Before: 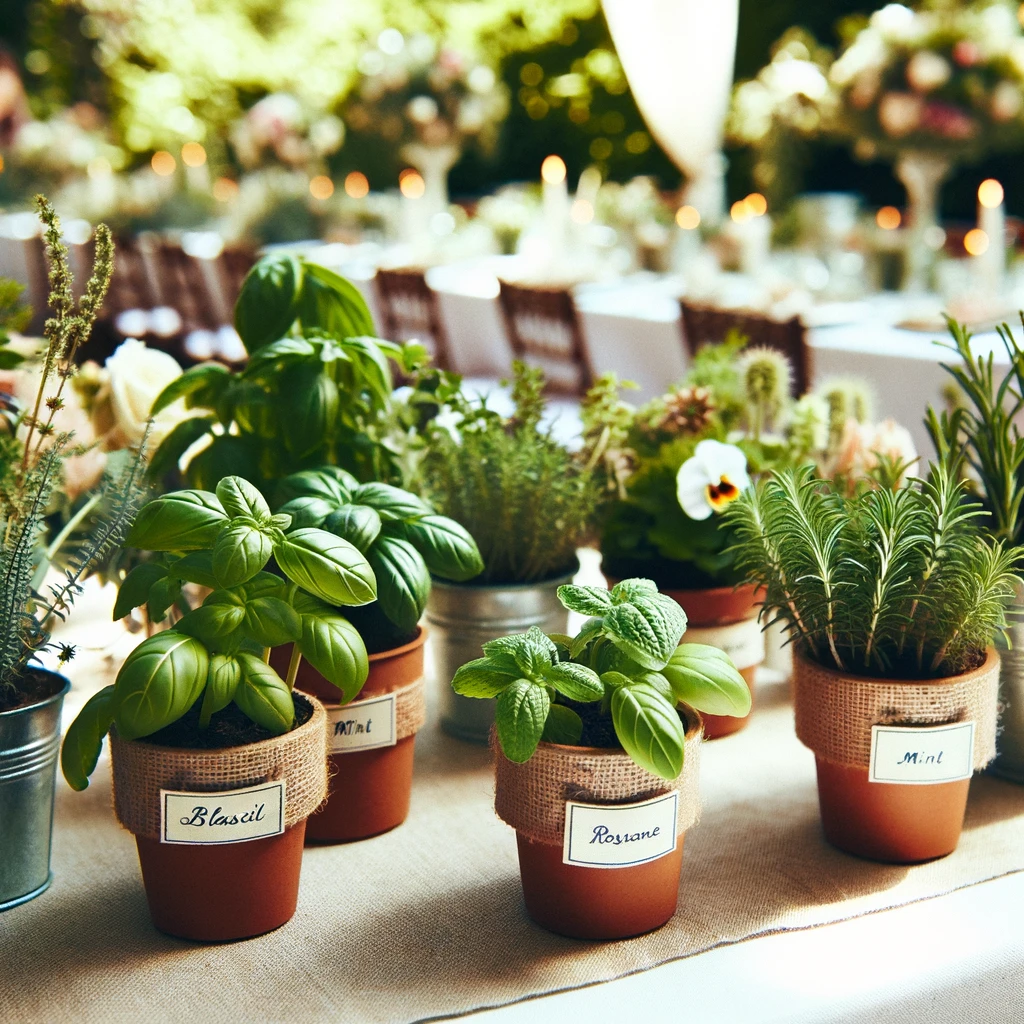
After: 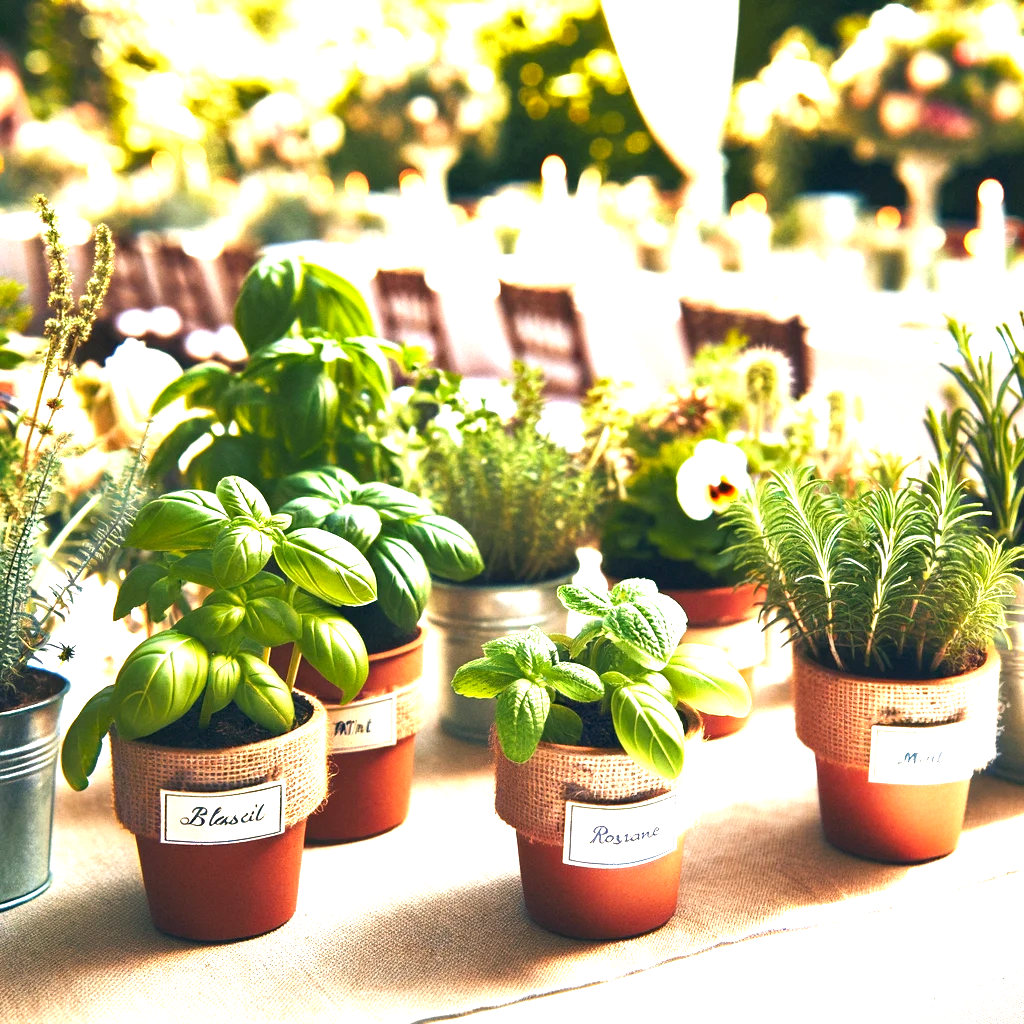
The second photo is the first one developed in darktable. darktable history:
exposure: black level correction 0, exposure 1.389 EV, compensate highlight preservation false
color correction: highlights a* 7.62, highlights b* 4.35
